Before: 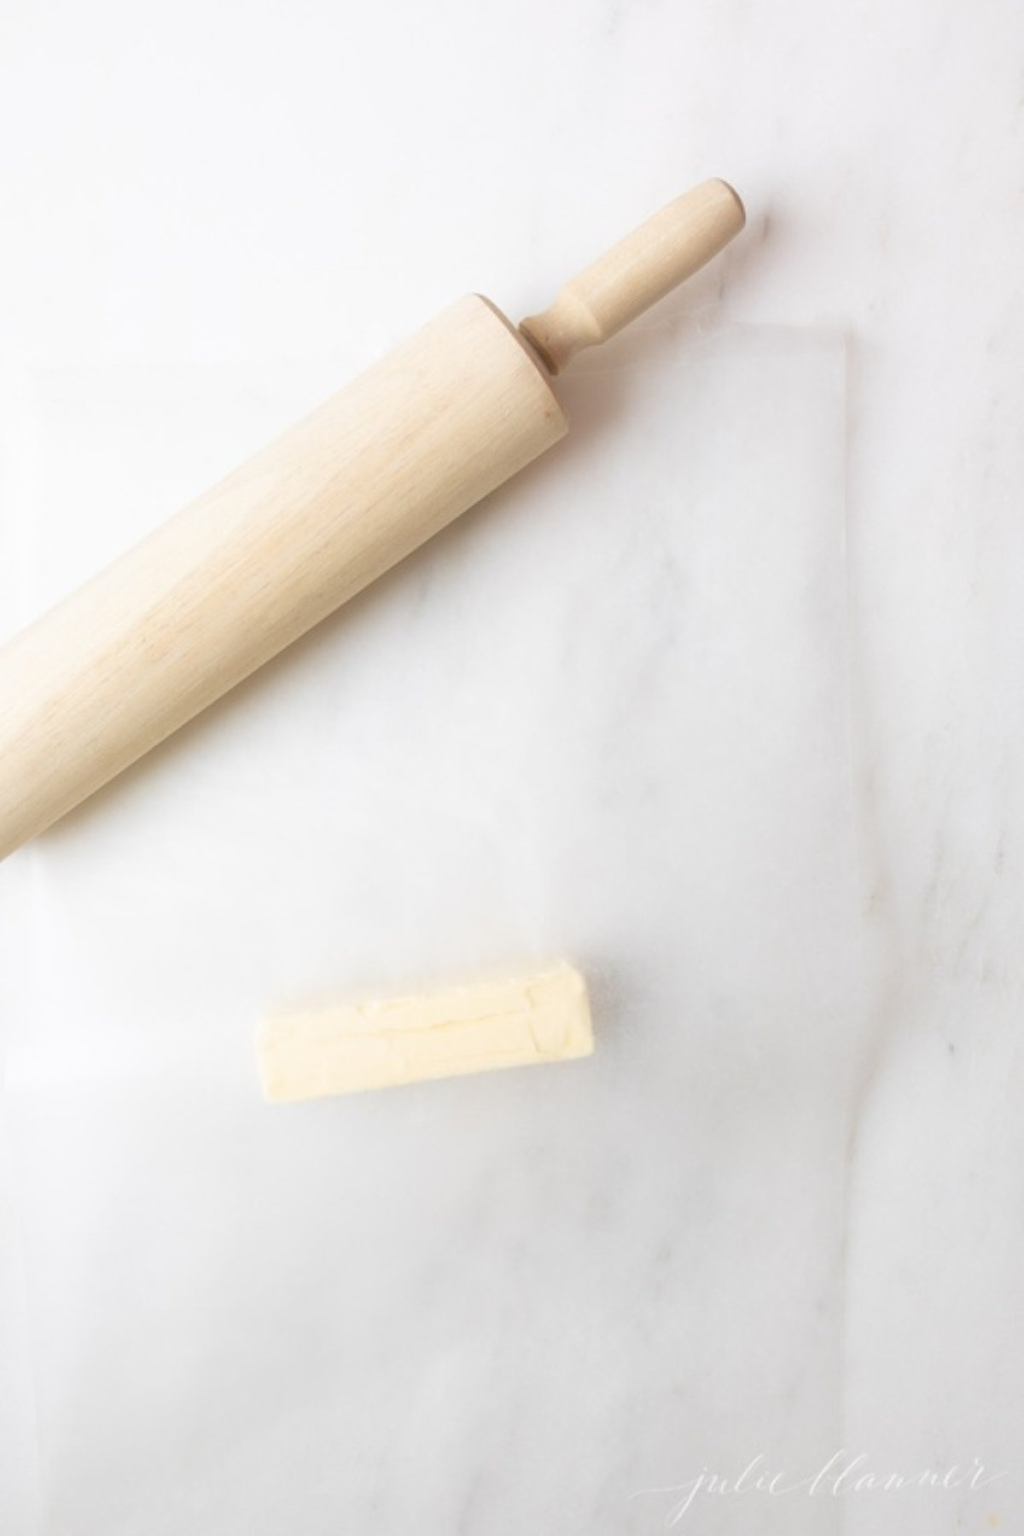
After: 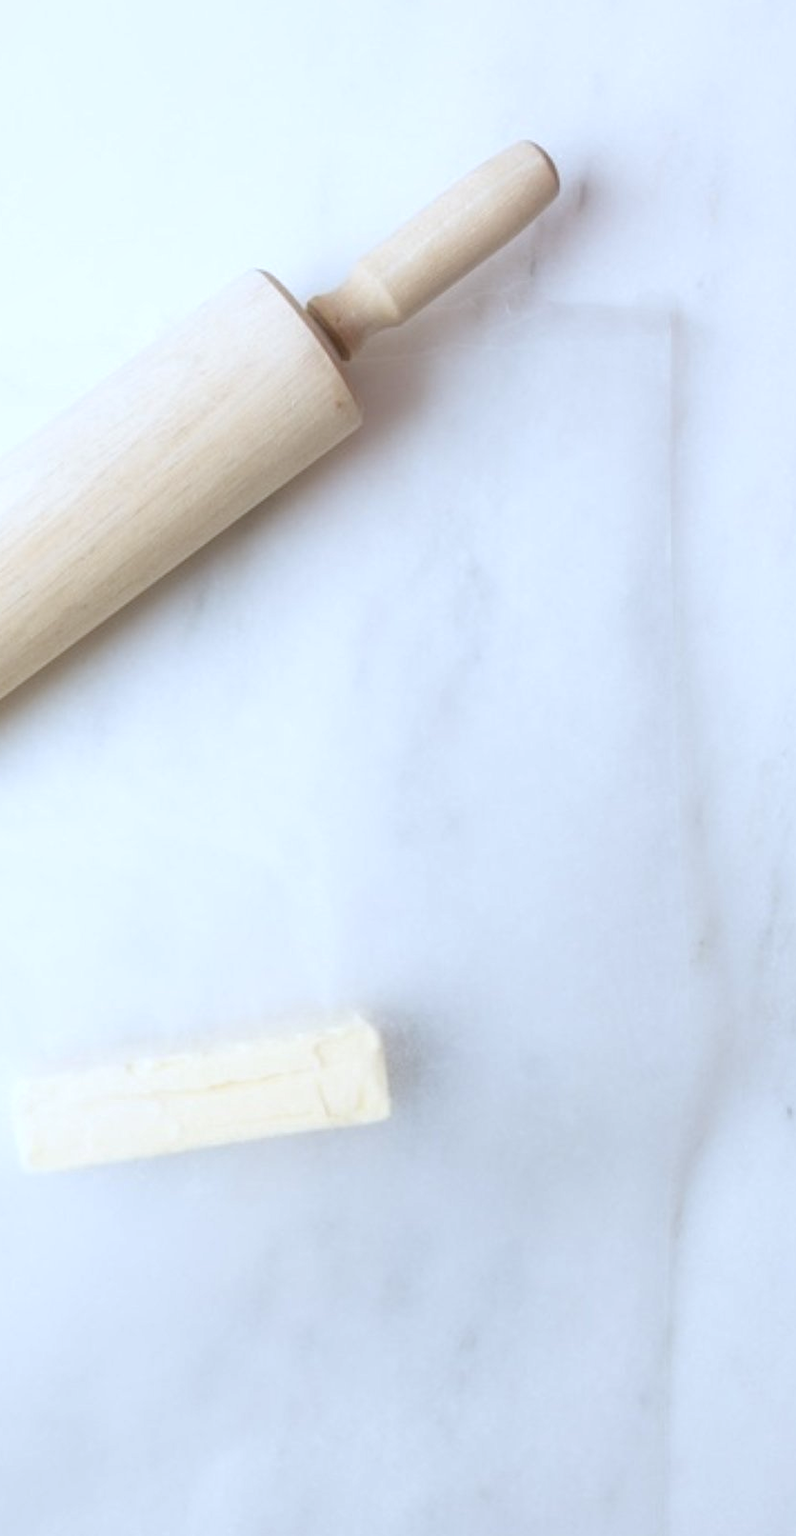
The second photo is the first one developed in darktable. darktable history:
color calibration: x 0.372, y 0.386, temperature 4284.07 K
crop and rotate: left 23.858%, top 3.396%, right 6.404%, bottom 6.988%
local contrast: on, module defaults
